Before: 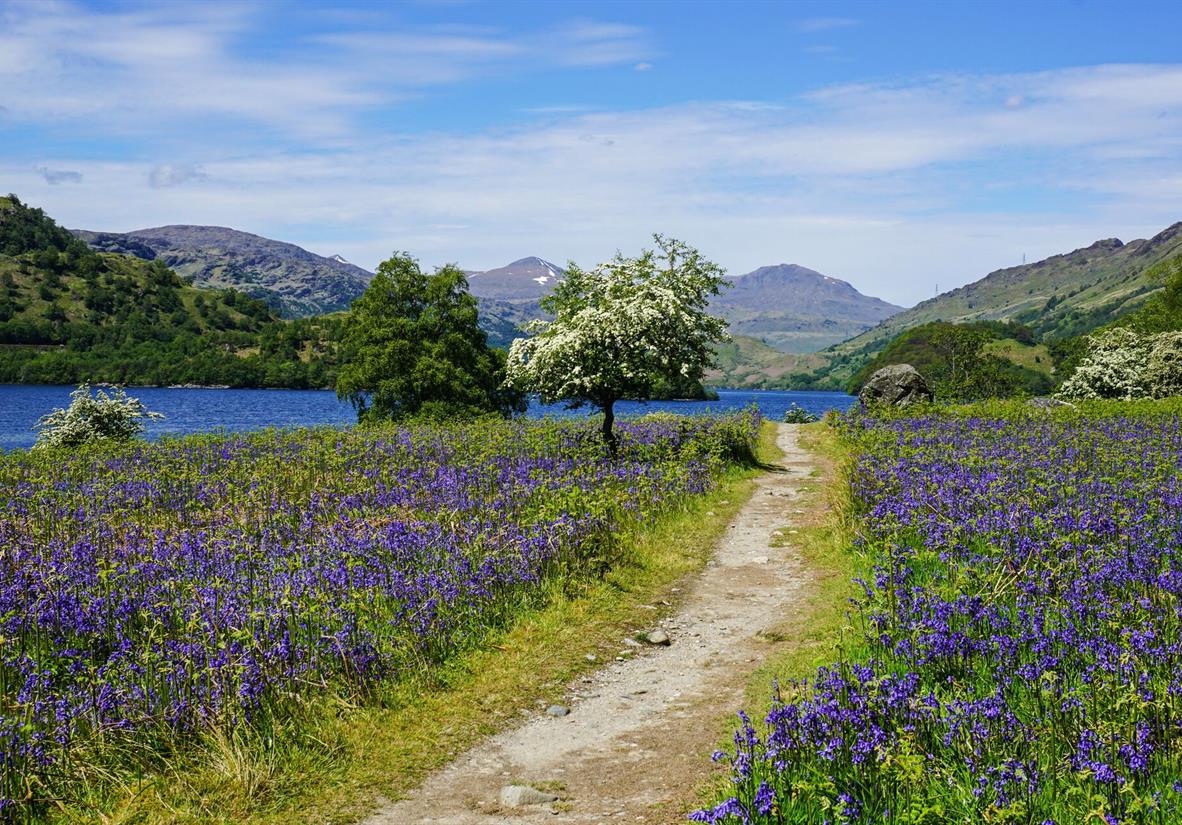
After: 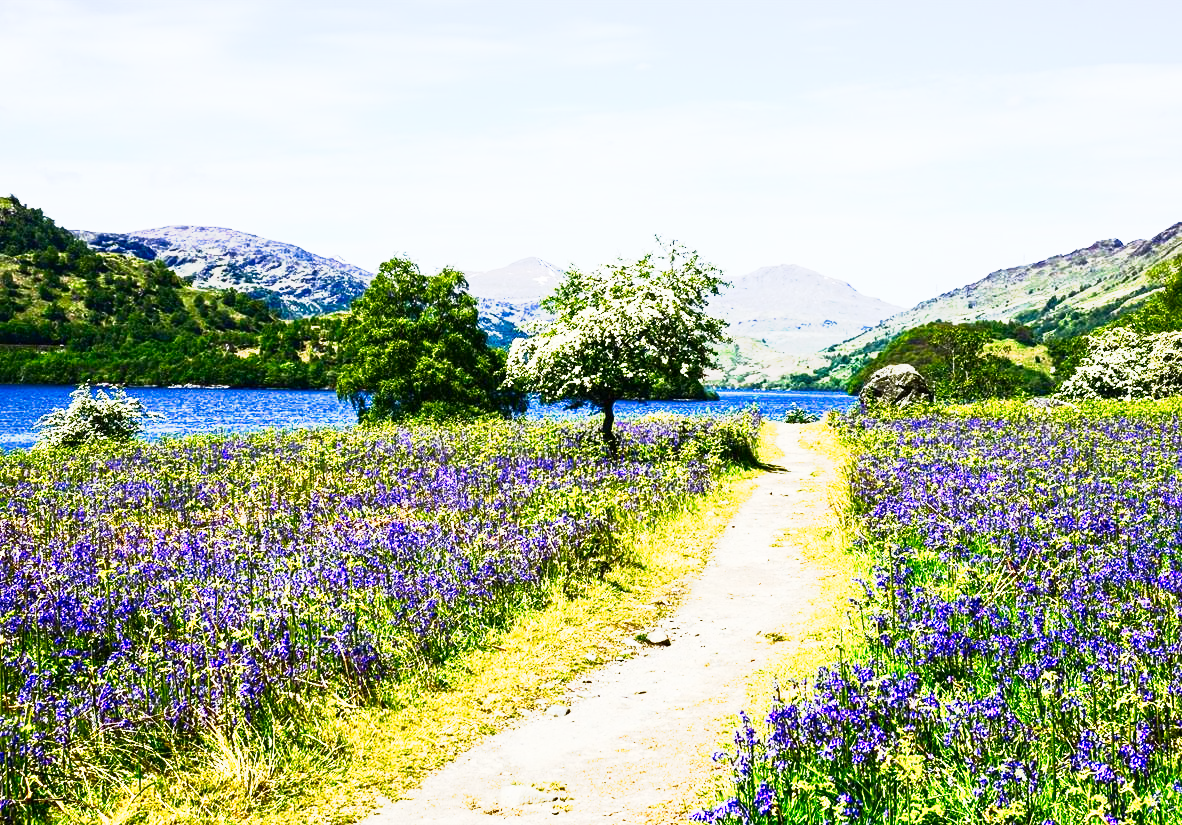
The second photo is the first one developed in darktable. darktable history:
tone curve: curves: ch0 [(0, 0) (0.003, 0.005) (0.011, 0.018) (0.025, 0.041) (0.044, 0.072) (0.069, 0.113) (0.1, 0.163) (0.136, 0.221) (0.177, 0.289) (0.224, 0.366) (0.277, 0.452) (0.335, 0.546) (0.399, 0.65) (0.468, 0.763) (0.543, 0.885) (0.623, 0.93) (0.709, 0.946) (0.801, 0.963) (0.898, 0.981) (1, 1)], preserve colors none
contrast brightness saturation: contrast 0.397, brightness 0.105, saturation 0.21
